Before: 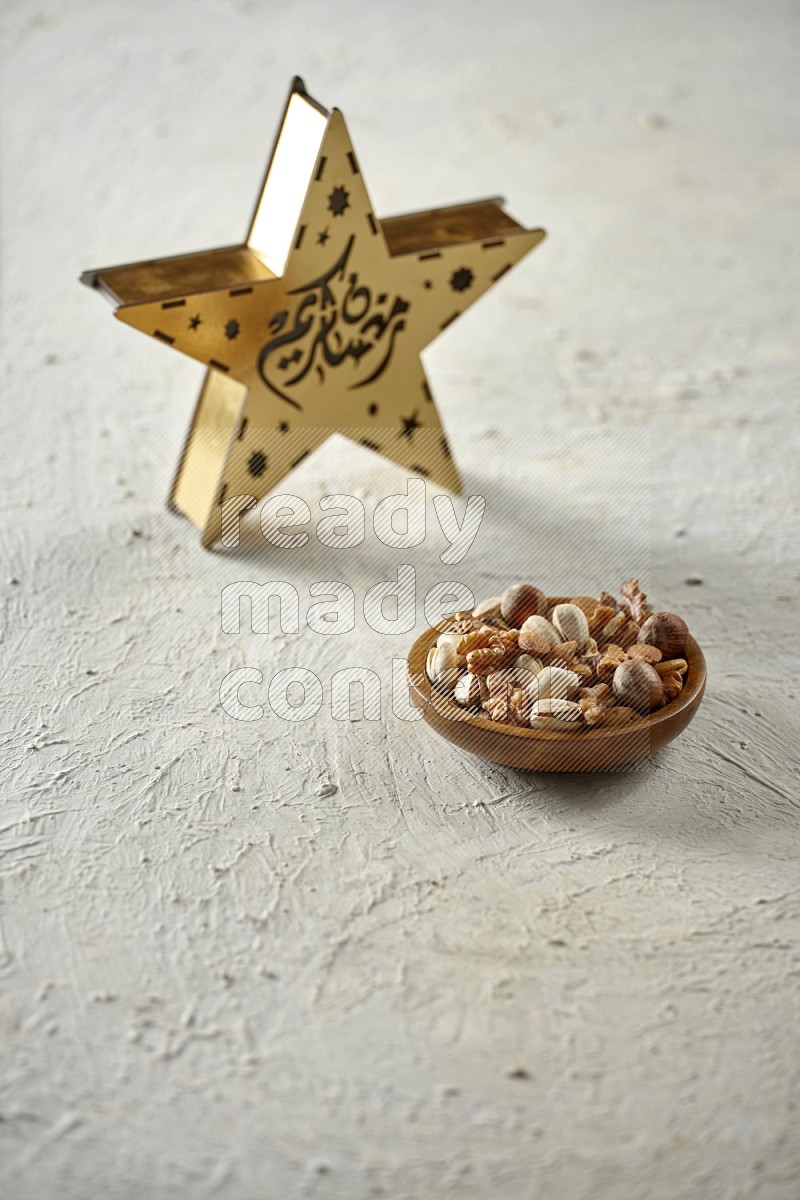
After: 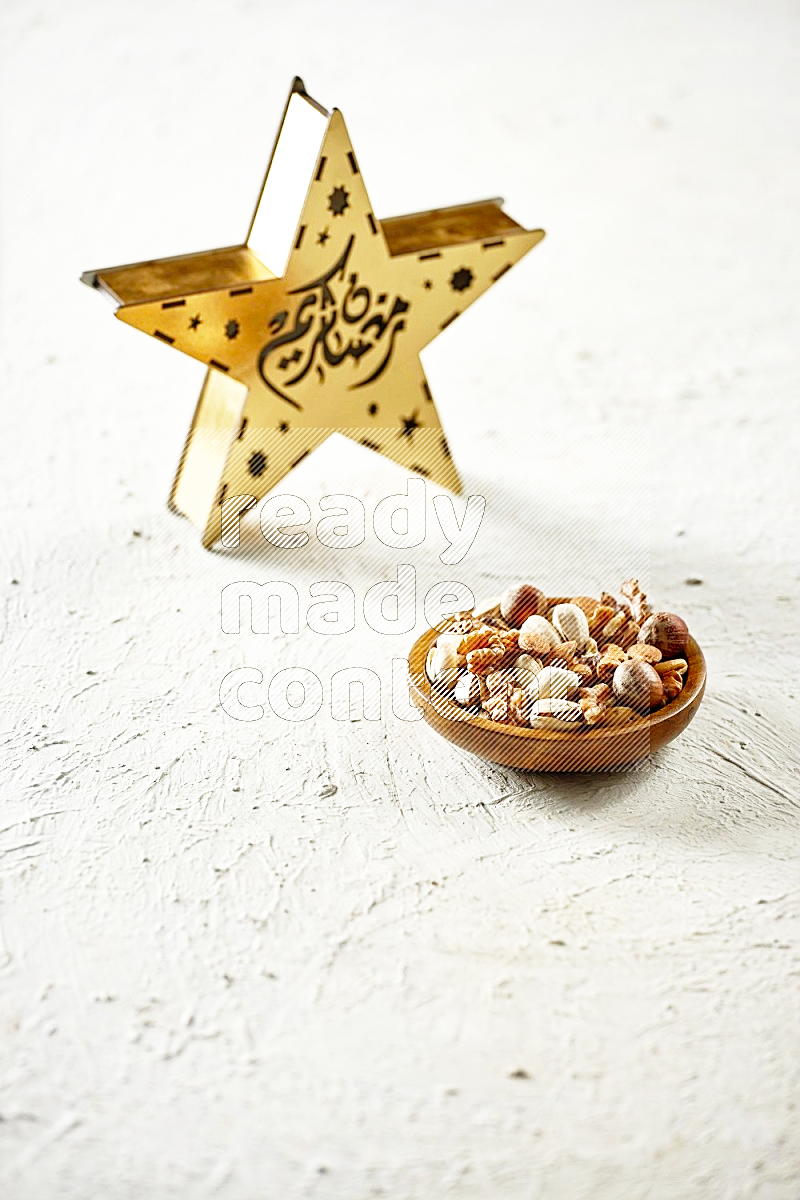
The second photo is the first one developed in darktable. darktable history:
shadows and highlights: shadows 25, highlights -25
sharpen: on, module defaults
base curve: curves: ch0 [(0, 0) (0.012, 0.01) (0.073, 0.168) (0.31, 0.711) (0.645, 0.957) (1, 1)], preserve colors none
